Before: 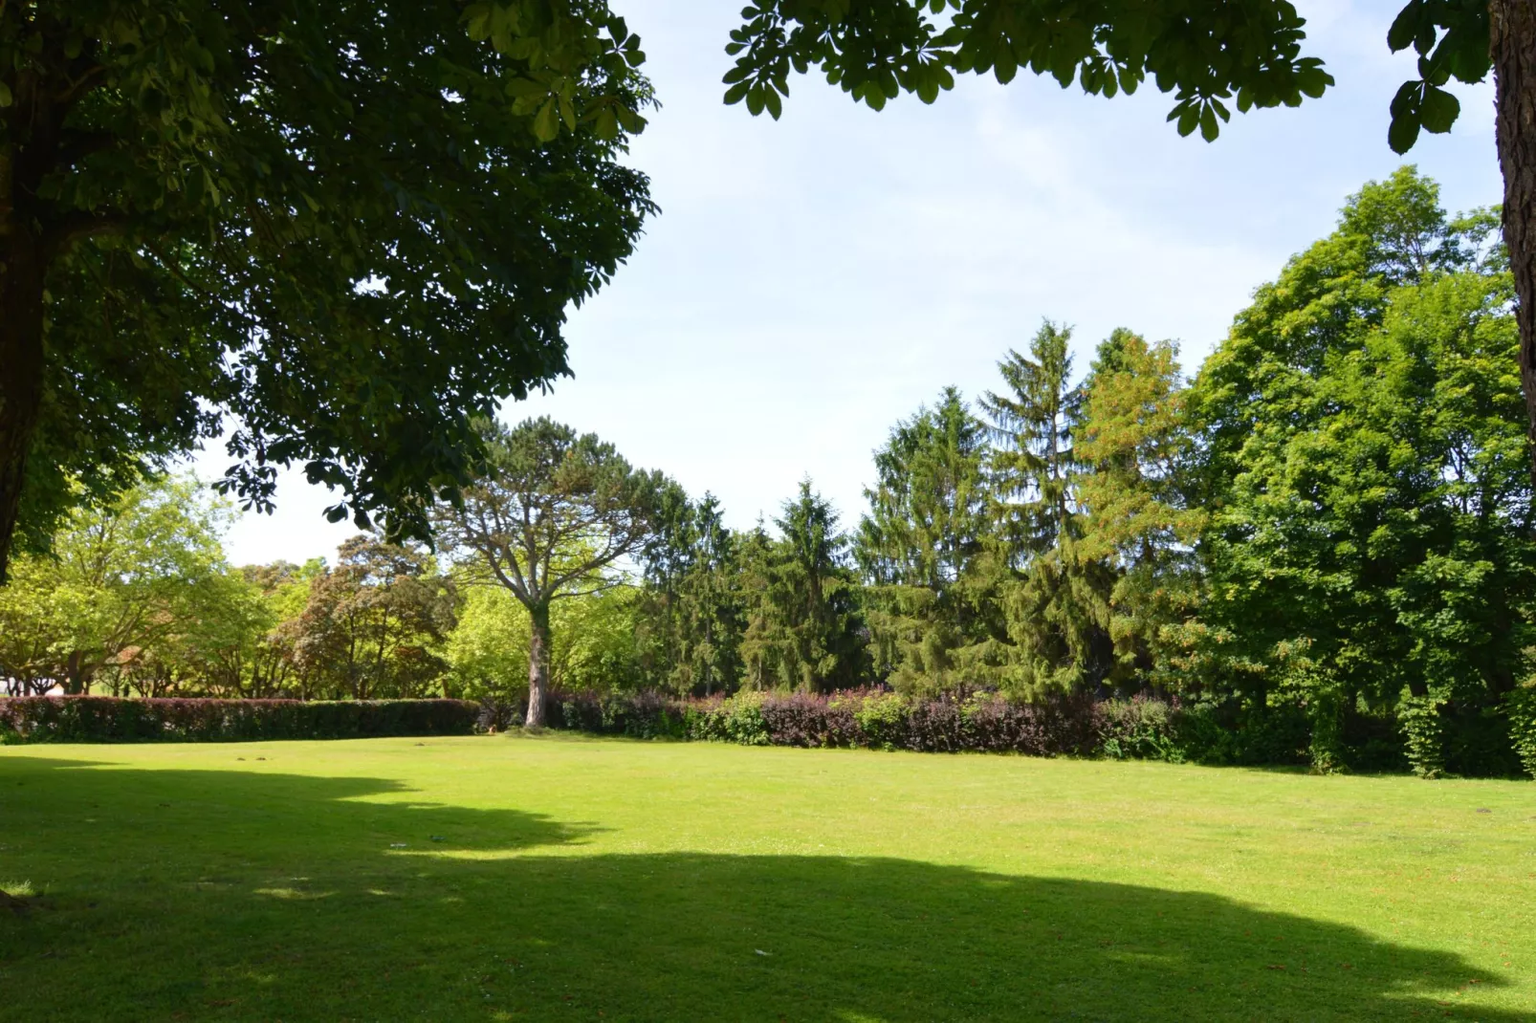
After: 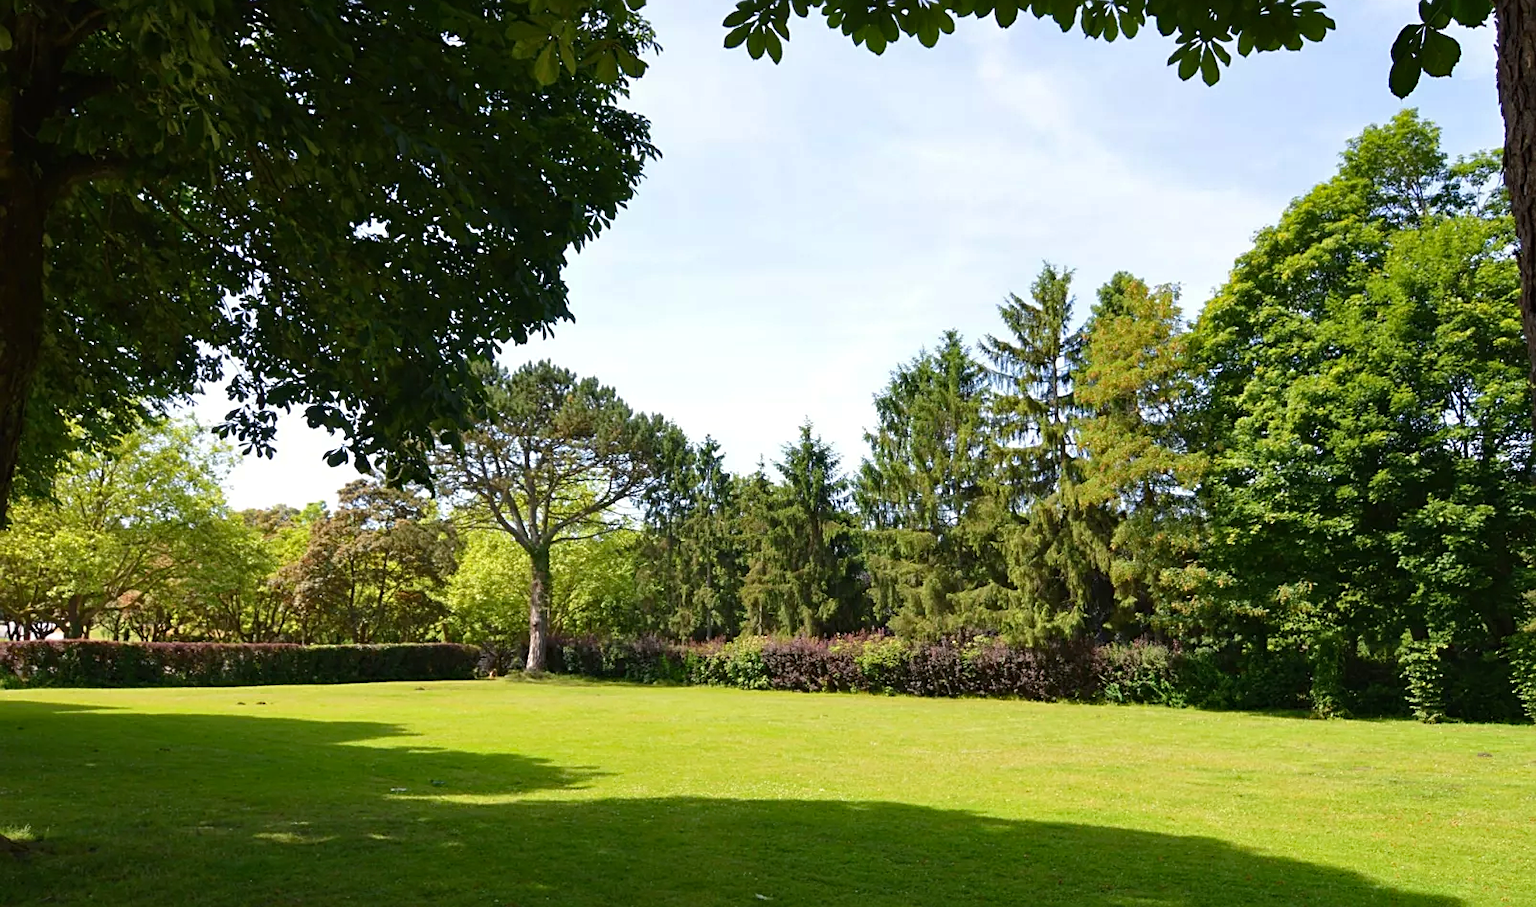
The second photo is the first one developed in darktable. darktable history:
crop and rotate: top 5.521%, bottom 5.817%
haze removal: strength 0.283, distance 0.257, compatibility mode true, adaptive false
sharpen: on, module defaults
